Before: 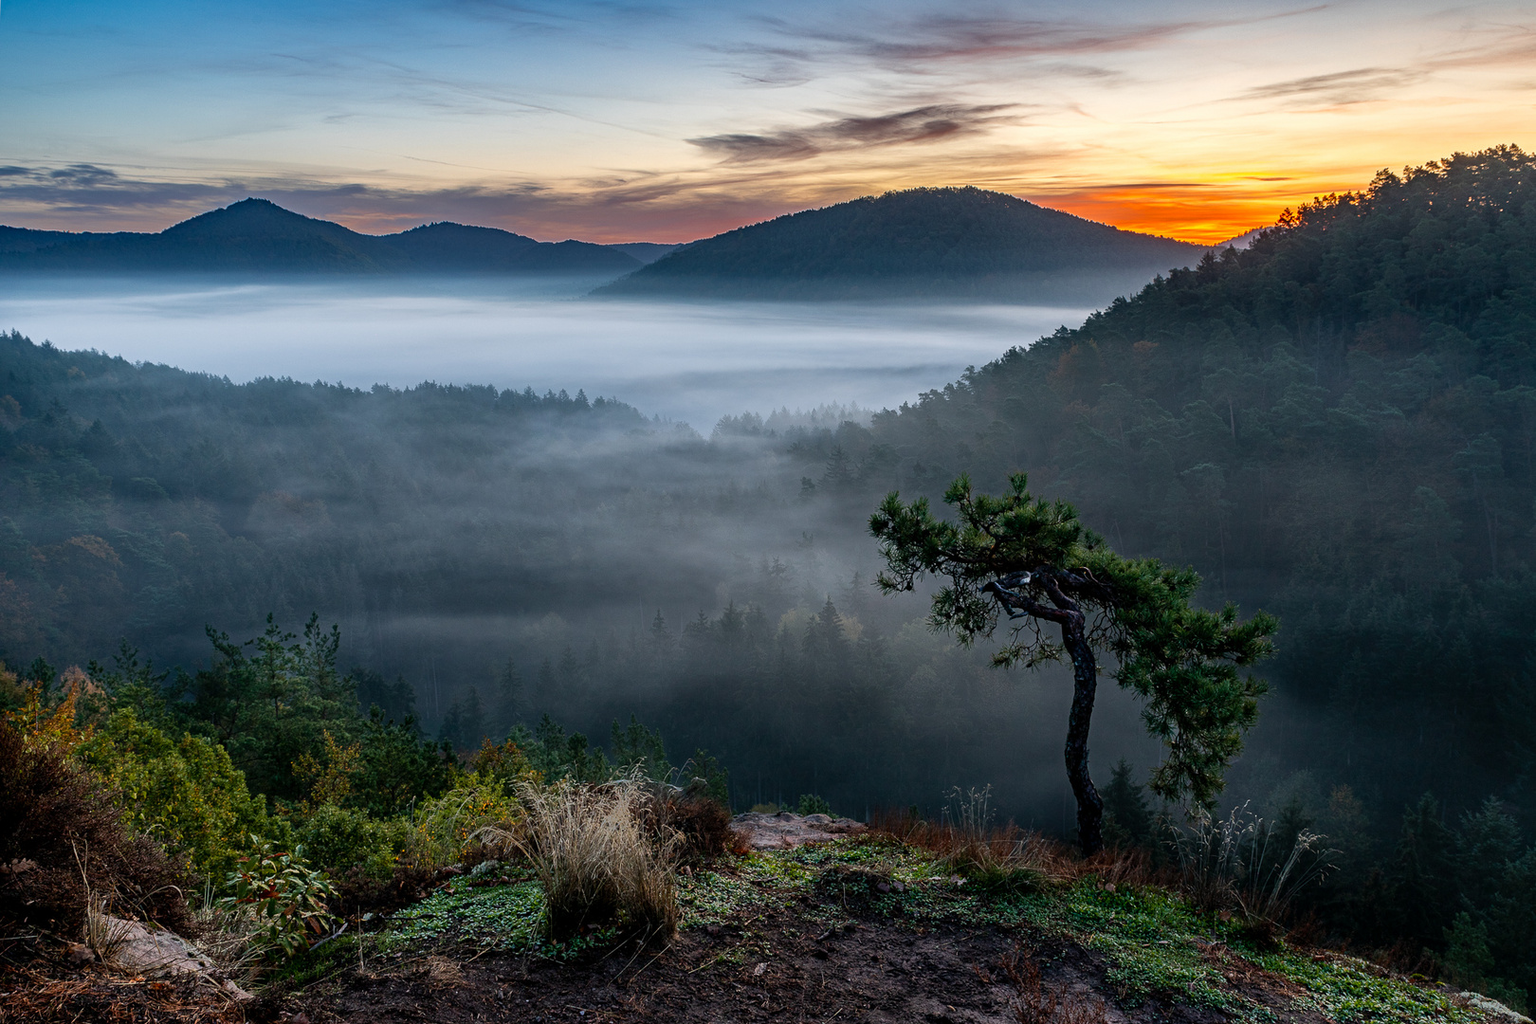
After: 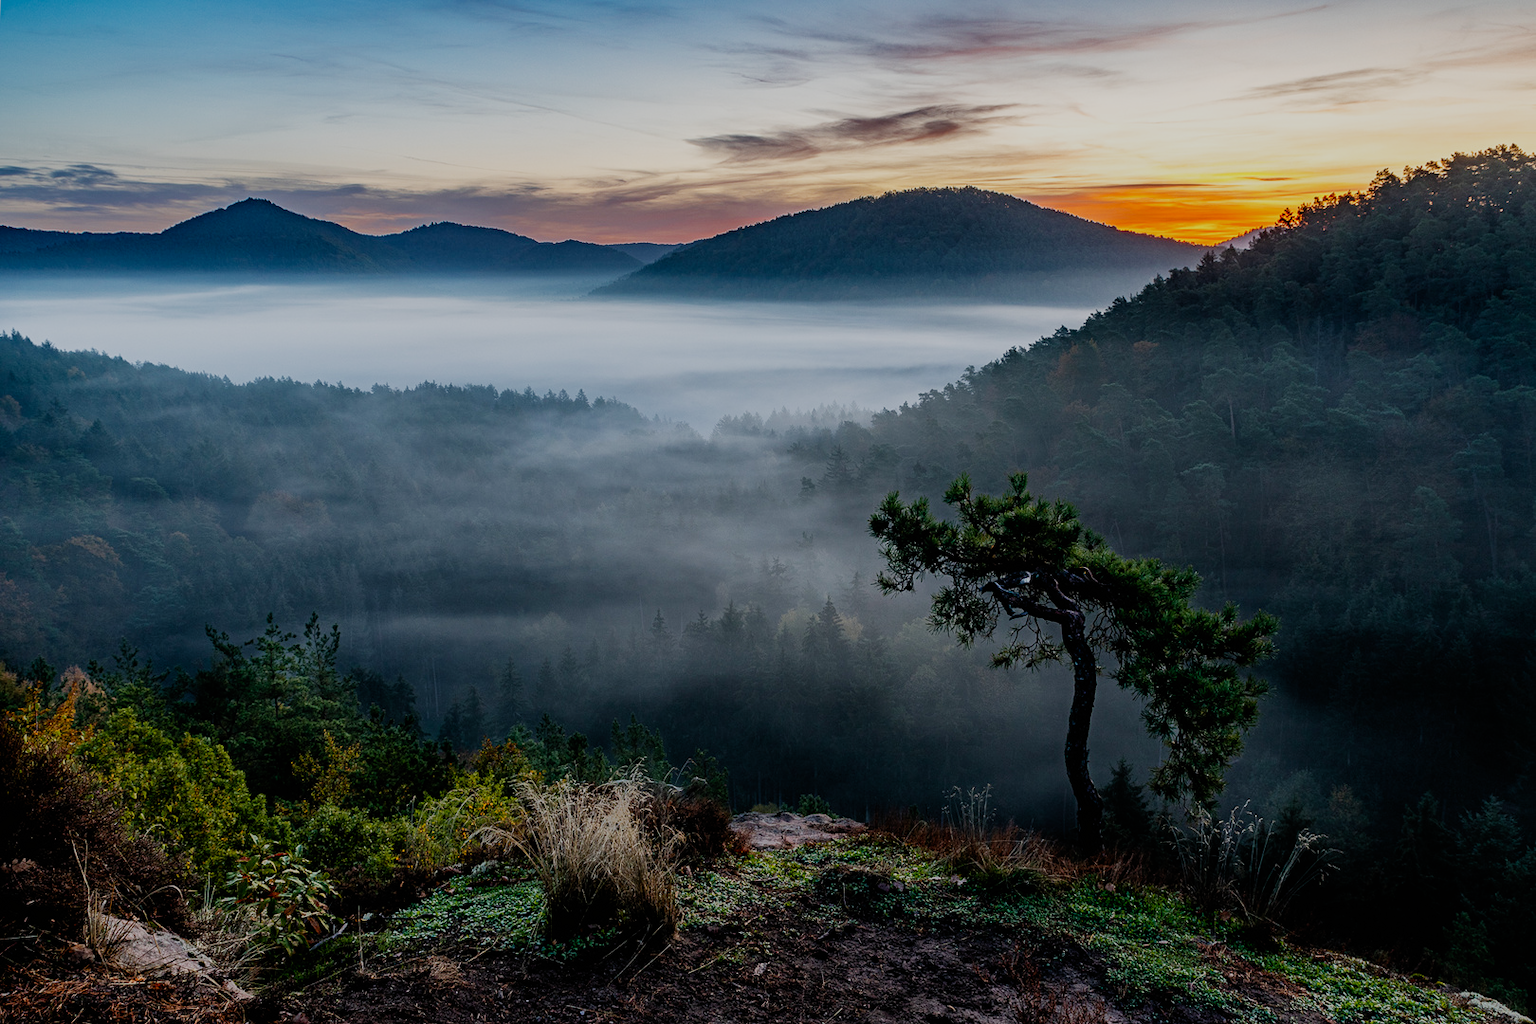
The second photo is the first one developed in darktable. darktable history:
color correction: highlights b* 0.059
filmic rgb: black relative exposure -8.55 EV, white relative exposure 5.52 EV, hardness 3.39, contrast 1.024, preserve chrominance no, color science v3 (2019), use custom middle-gray values true
